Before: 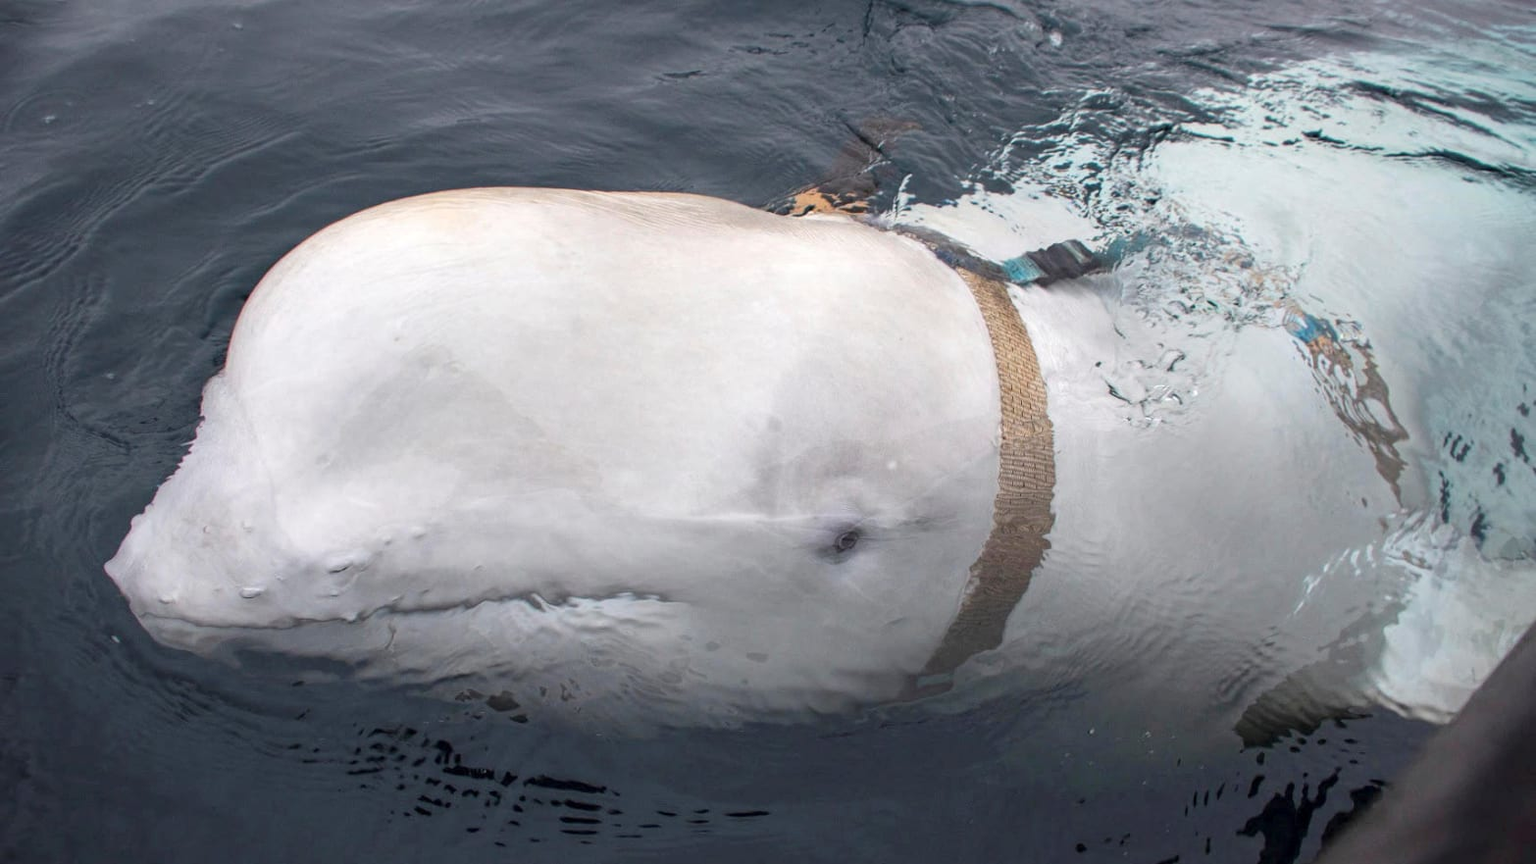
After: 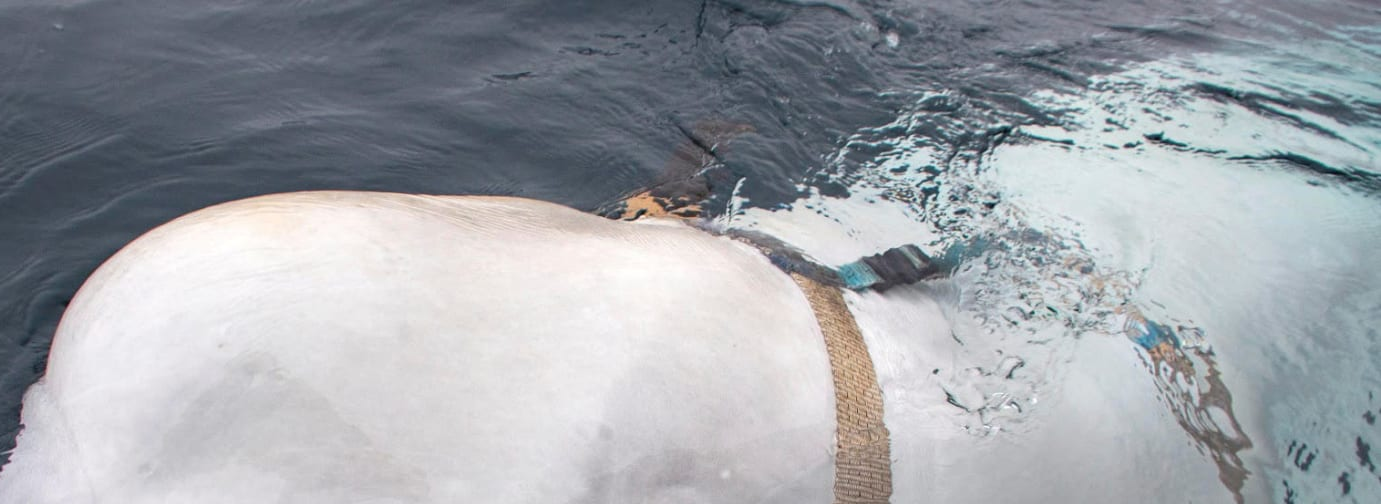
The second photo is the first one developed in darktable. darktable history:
crop and rotate: left 11.764%, bottom 42.764%
